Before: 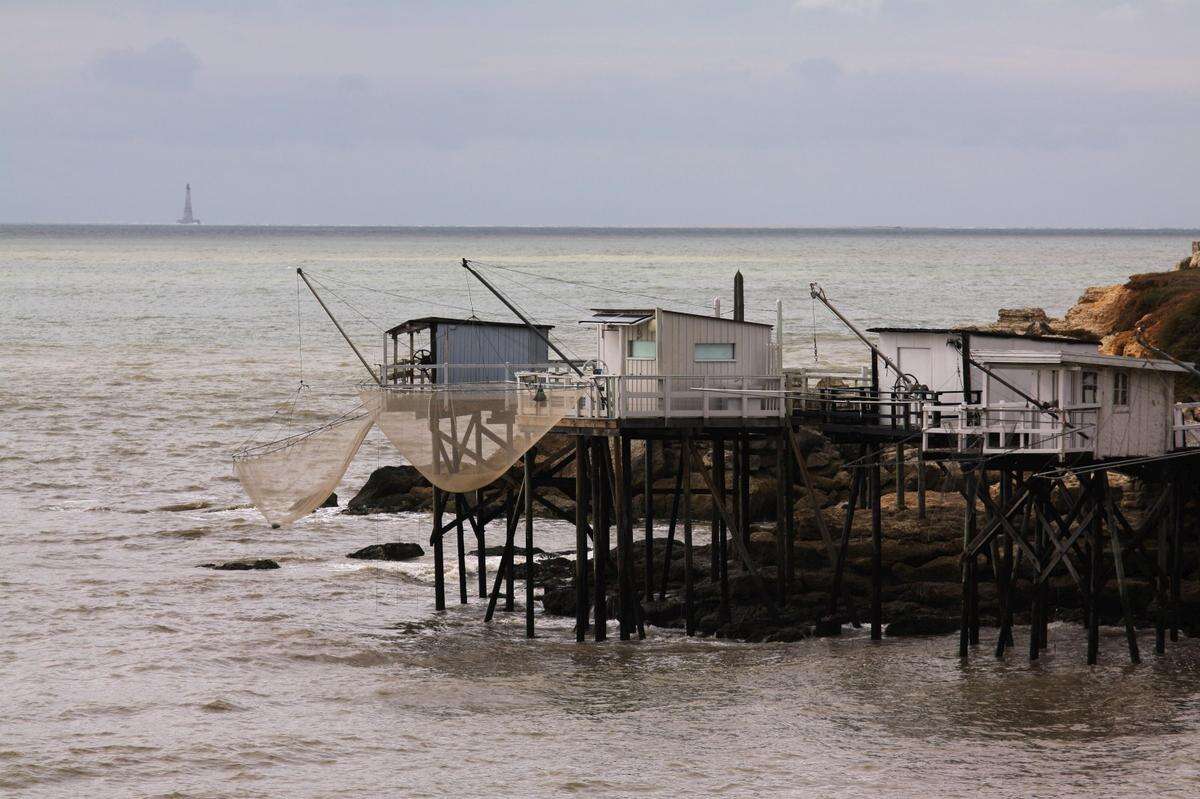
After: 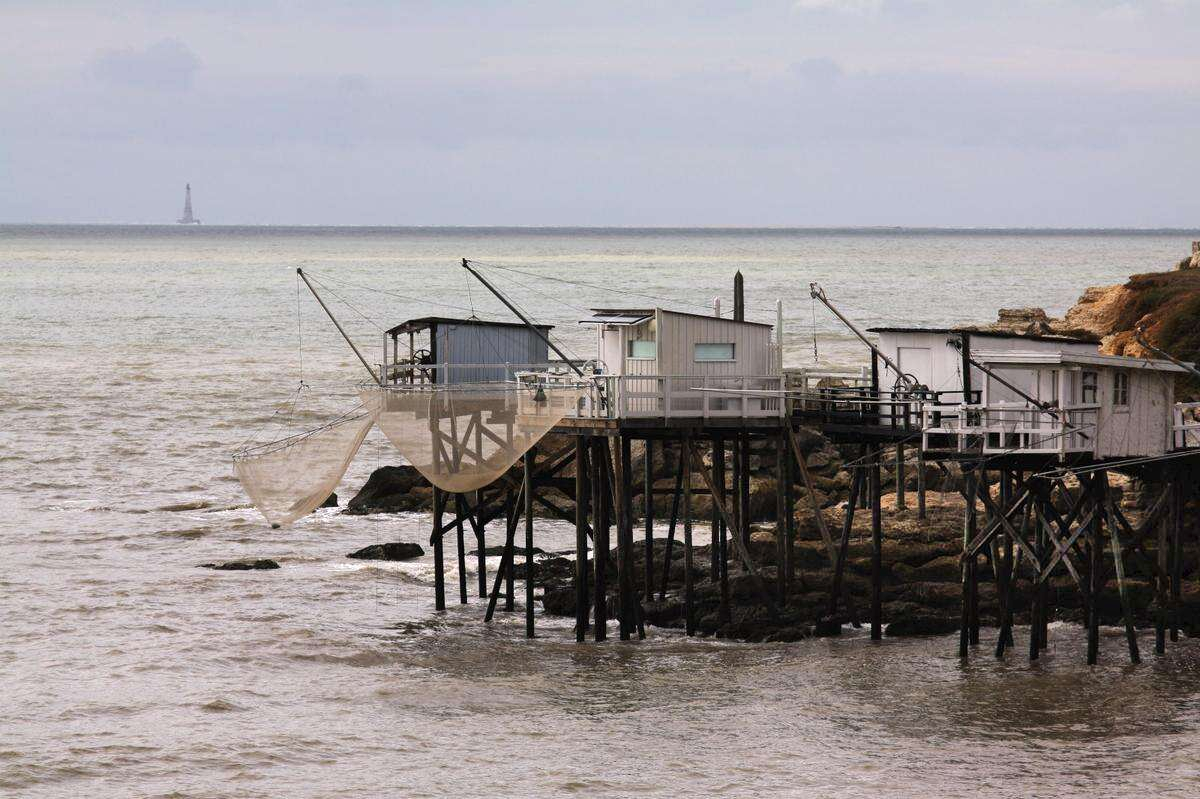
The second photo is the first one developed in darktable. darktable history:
shadows and highlights: radius 46.35, white point adjustment 6.48, compress 79.82%, soften with gaussian
